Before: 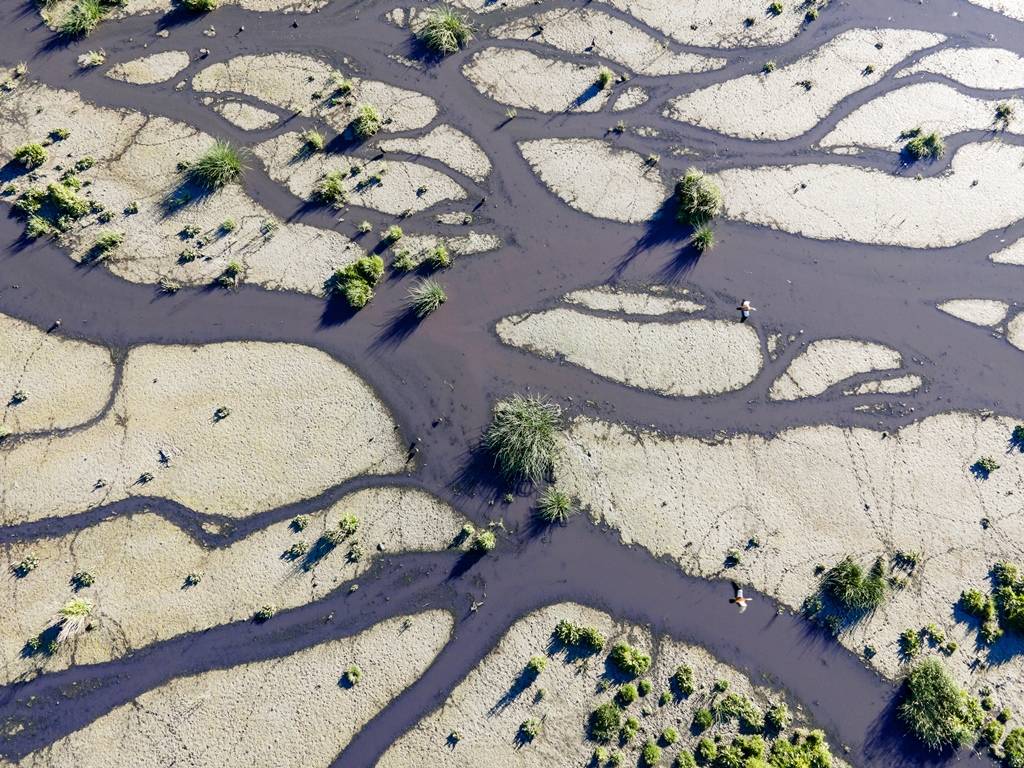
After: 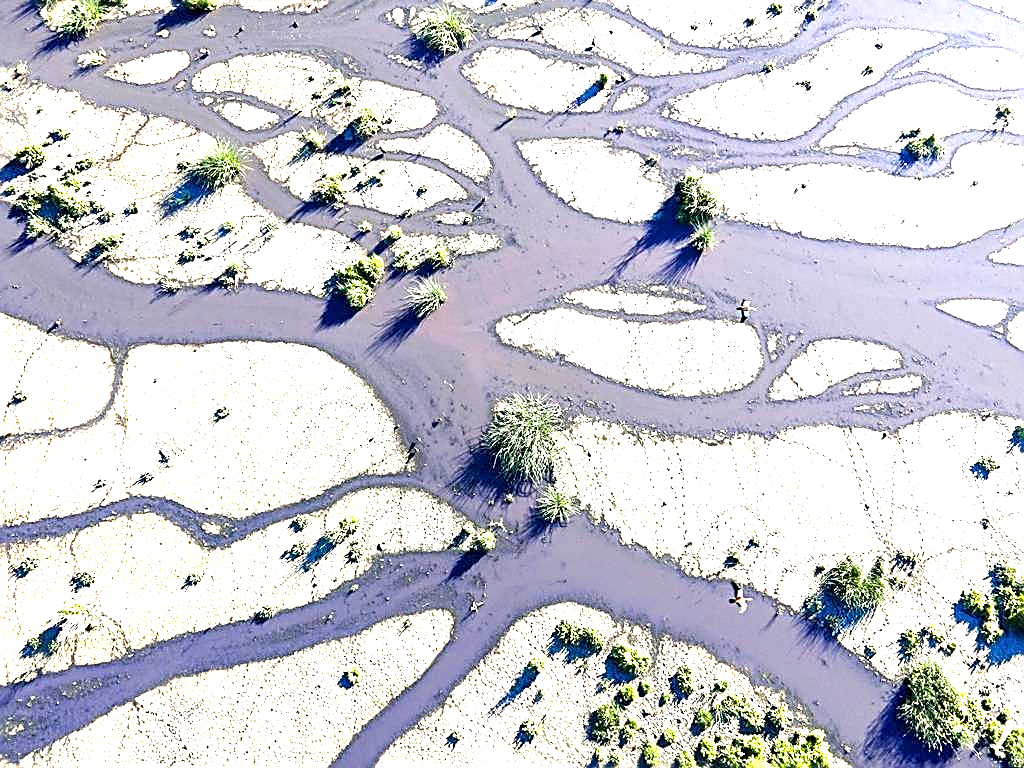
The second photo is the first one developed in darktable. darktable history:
sharpen: amount 0.901
exposure: black level correction 0.001, exposure 1.719 EV, compensate exposure bias true, compensate highlight preservation false
